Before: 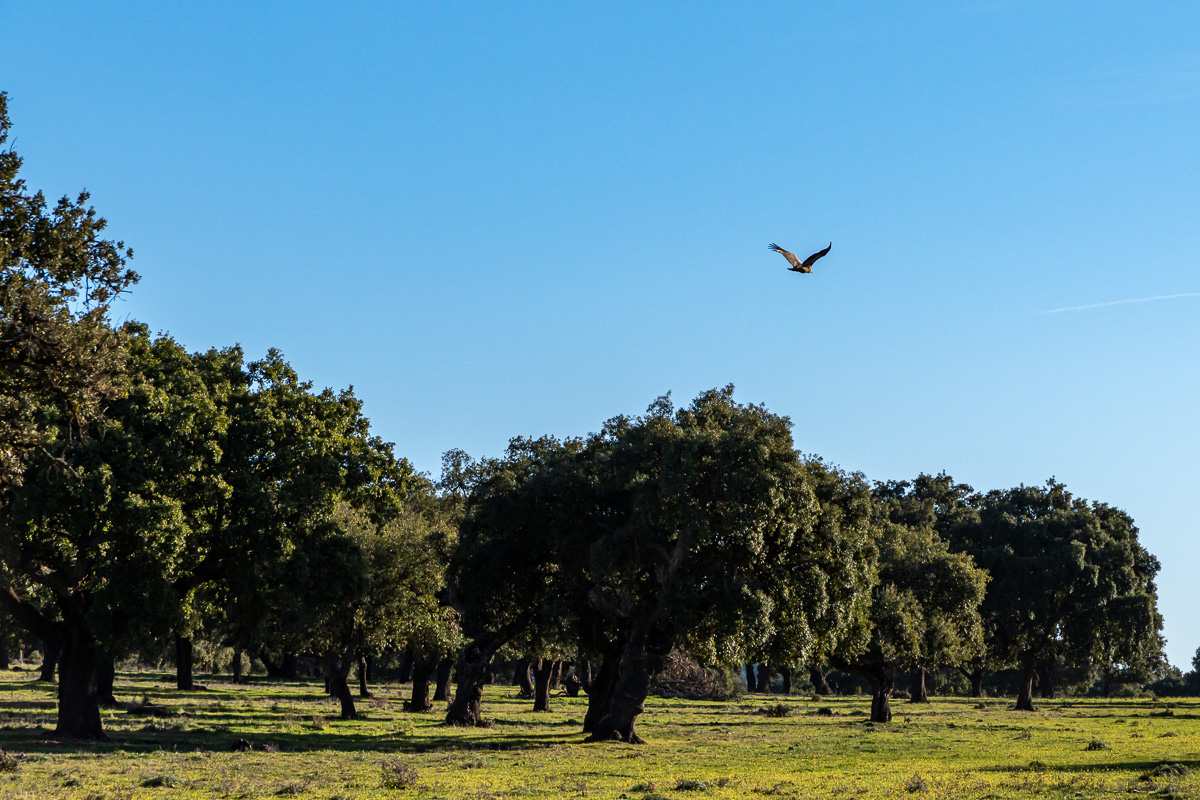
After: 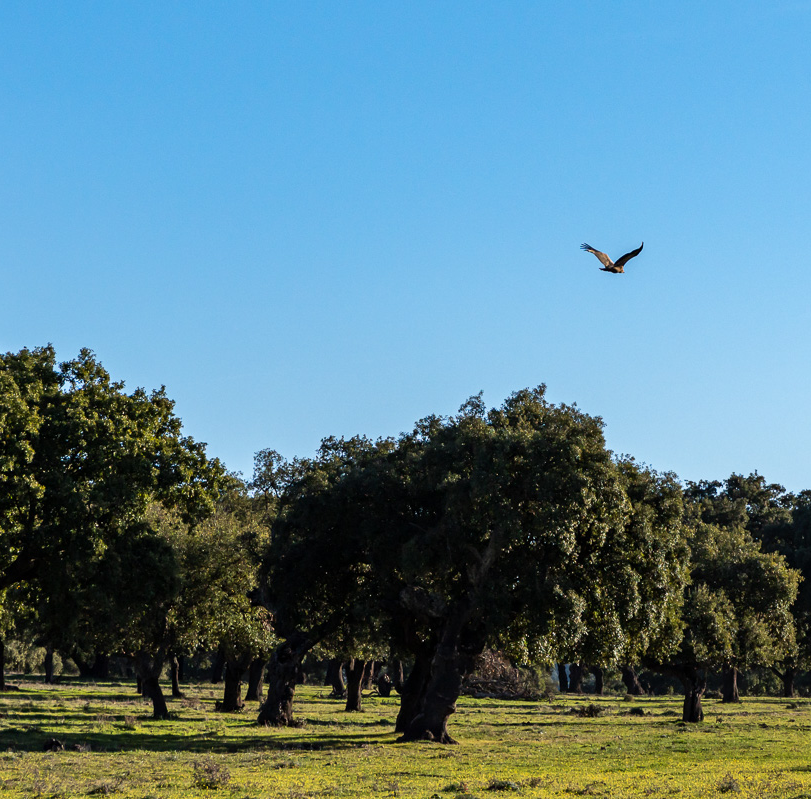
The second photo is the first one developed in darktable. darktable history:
crop and rotate: left 15.688%, right 16.673%
